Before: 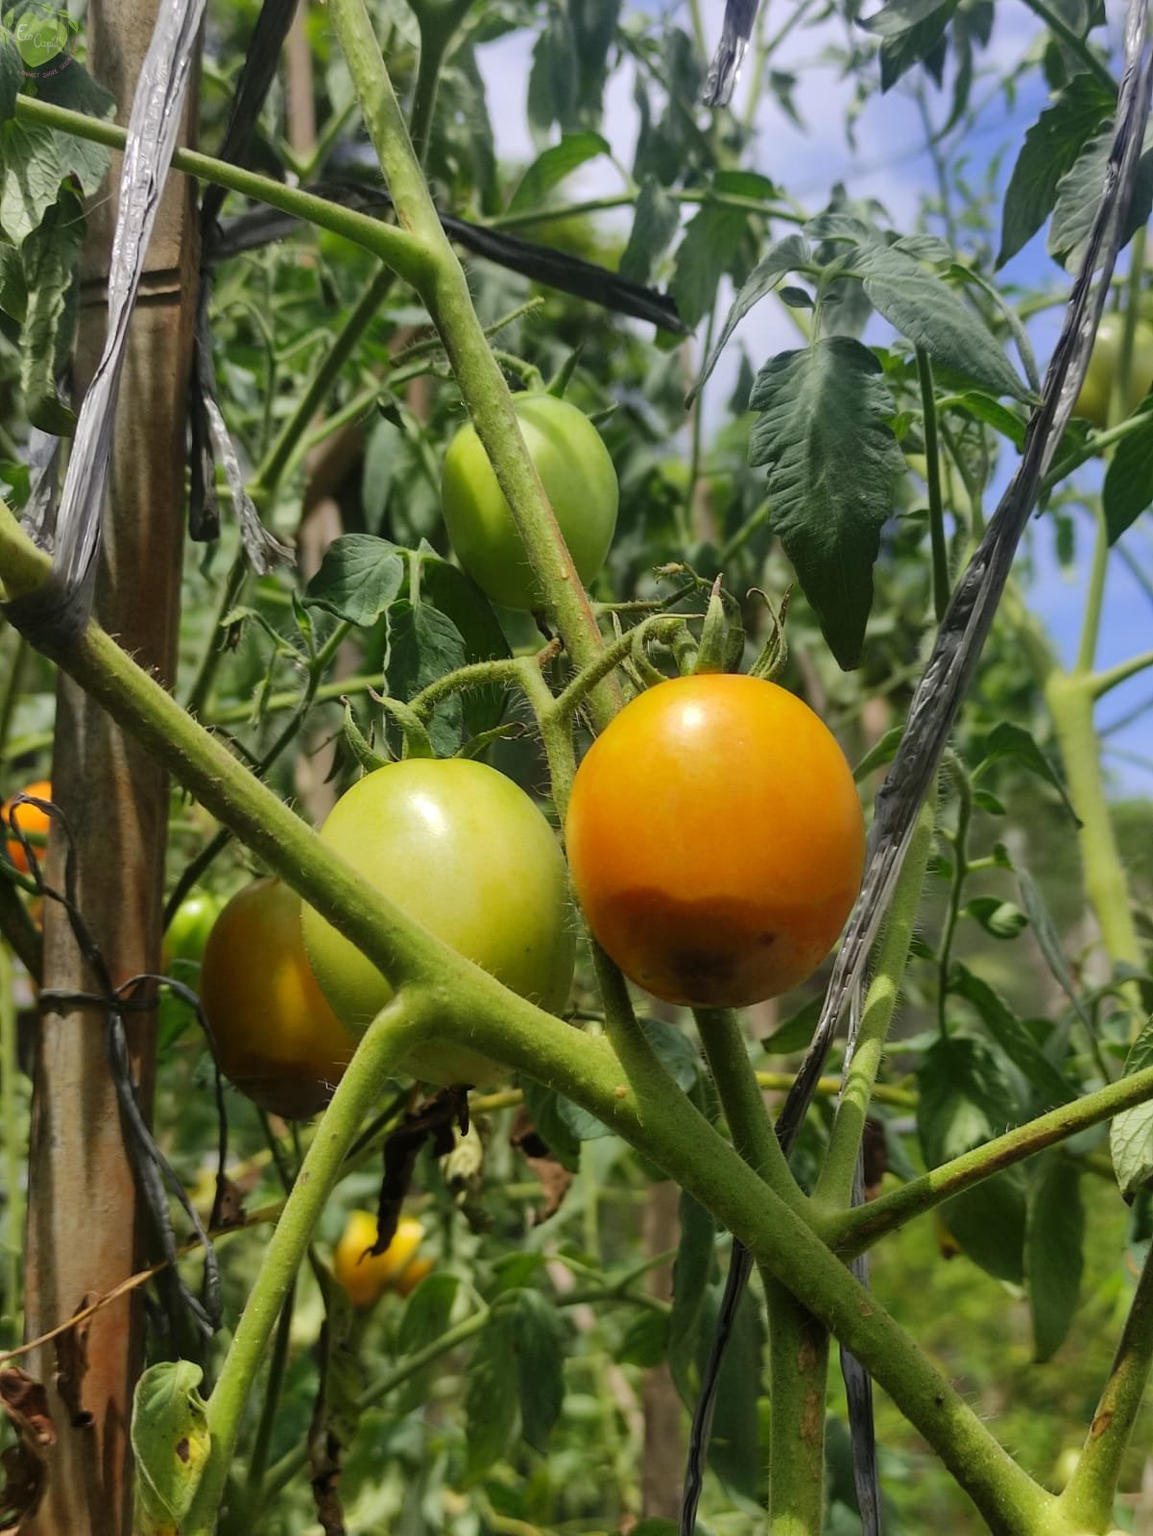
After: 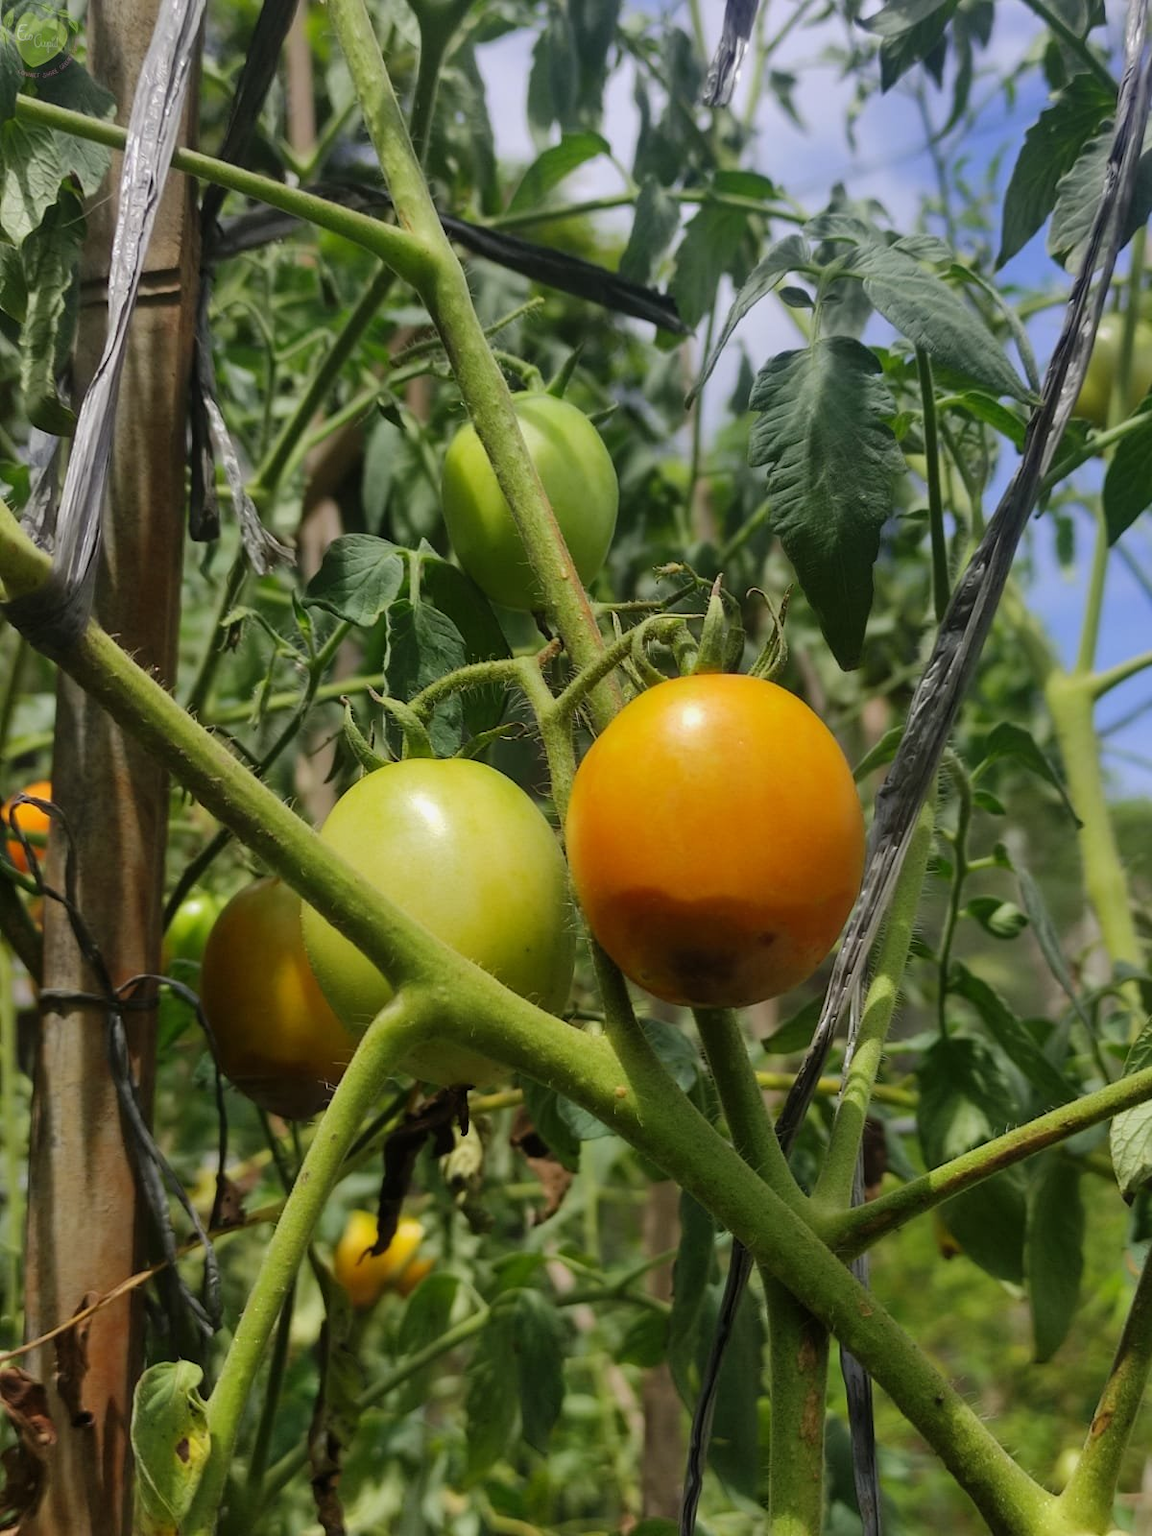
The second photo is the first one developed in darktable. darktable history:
exposure: exposure -0.152 EV, compensate highlight preservation false
